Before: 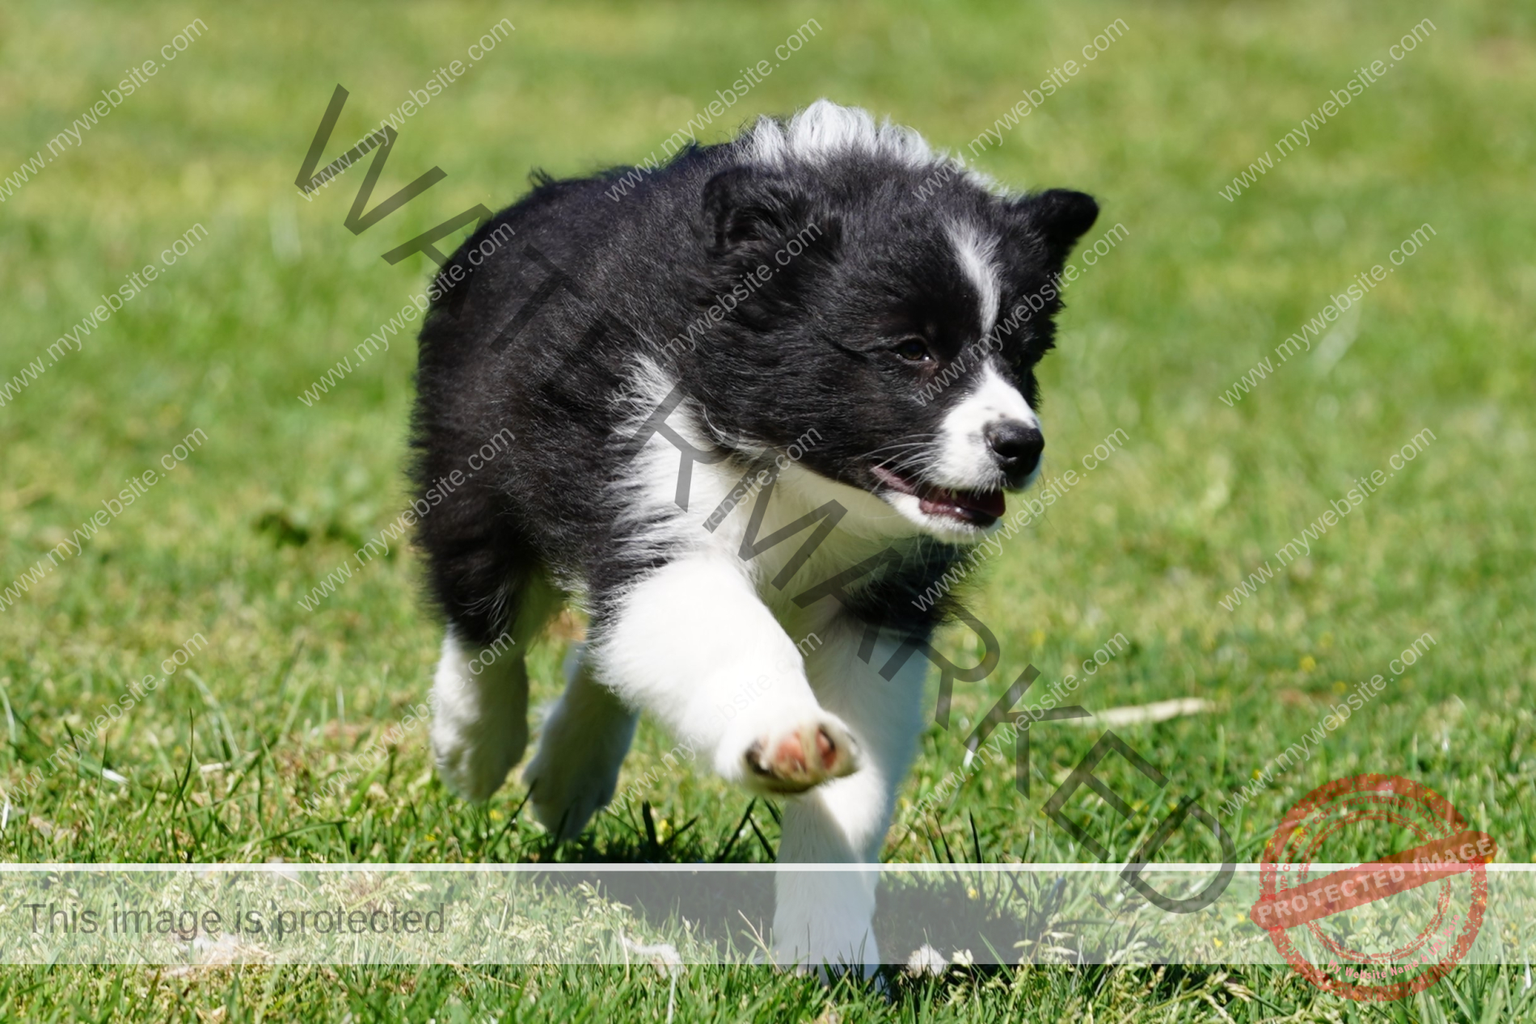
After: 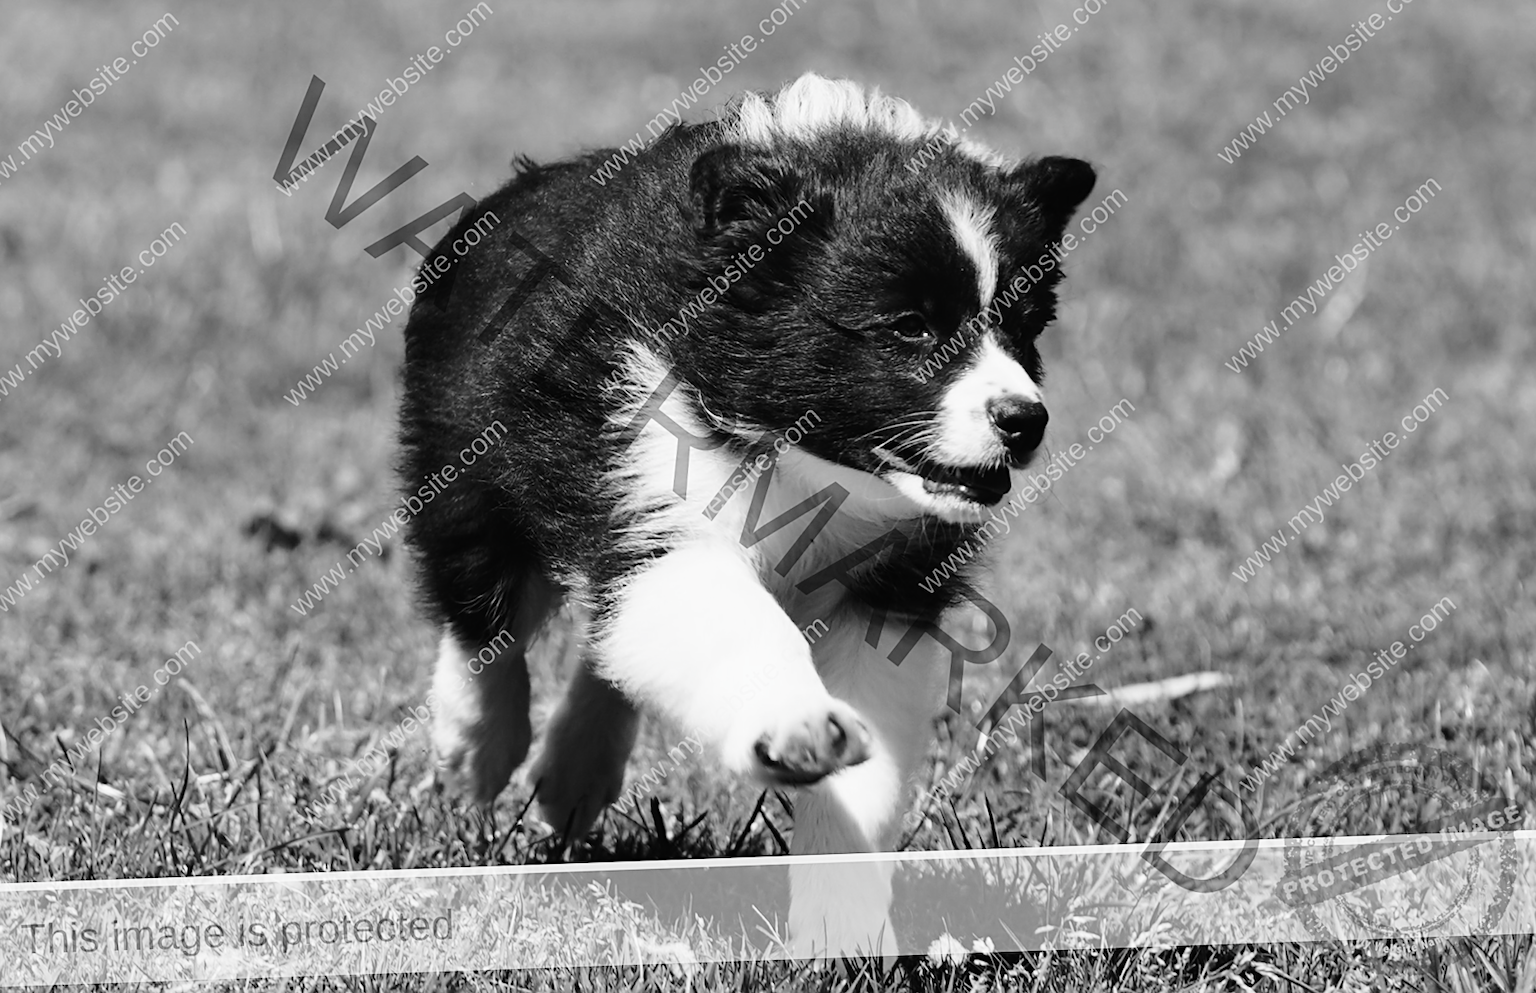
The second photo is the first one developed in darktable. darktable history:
white balance: red 0.926, green 1.003, blue 1.133
sharpen: on, module defaults
tone curve: curves: ch0 [(0, 0.012) (0.037, 0.03) (0.123, 0.092) (0.19, 0.157) (0.269, 0.27) (0.48, 0.57) (0.595, 0.695) (0.718, 0.823) (0.855, 0.913) (1, 0.982)]; ch1 [(0, 0) (0.243, 0.245) (0.422, 0.415) (0.493, 0.495) (0.508, 0.506) (0.536, 0.542) (0.569, 0.611) (0.611, 0.662) (0.769, 0.807) (1, 1)]; ch2 [(0, 0) (0.249, 0.216) (0.349, 0.321) (0.424, 0.442) (0.476, 0.483) (0.498, 0.499) (0.517, 0.519) (0.532, 0.56) (0.569, 0.624) (0.614, 0.667) (0.706, 0.757) (0.808, 0.809) (0.991, 0.968)], color space Lab, independent channels, preserve colors none
rotate and perspective: rotation -2°, crop left 0.022, crop right 0.978, crop top 0.049, crop bottom 0.951
color calibration: output gray [0.246, 0.254, 0.501, 0], gray › normalize channels true, illuminant same as pipeline (D50), adaptation XYZ, x 0.346, y 0.359, gamut compression 0
